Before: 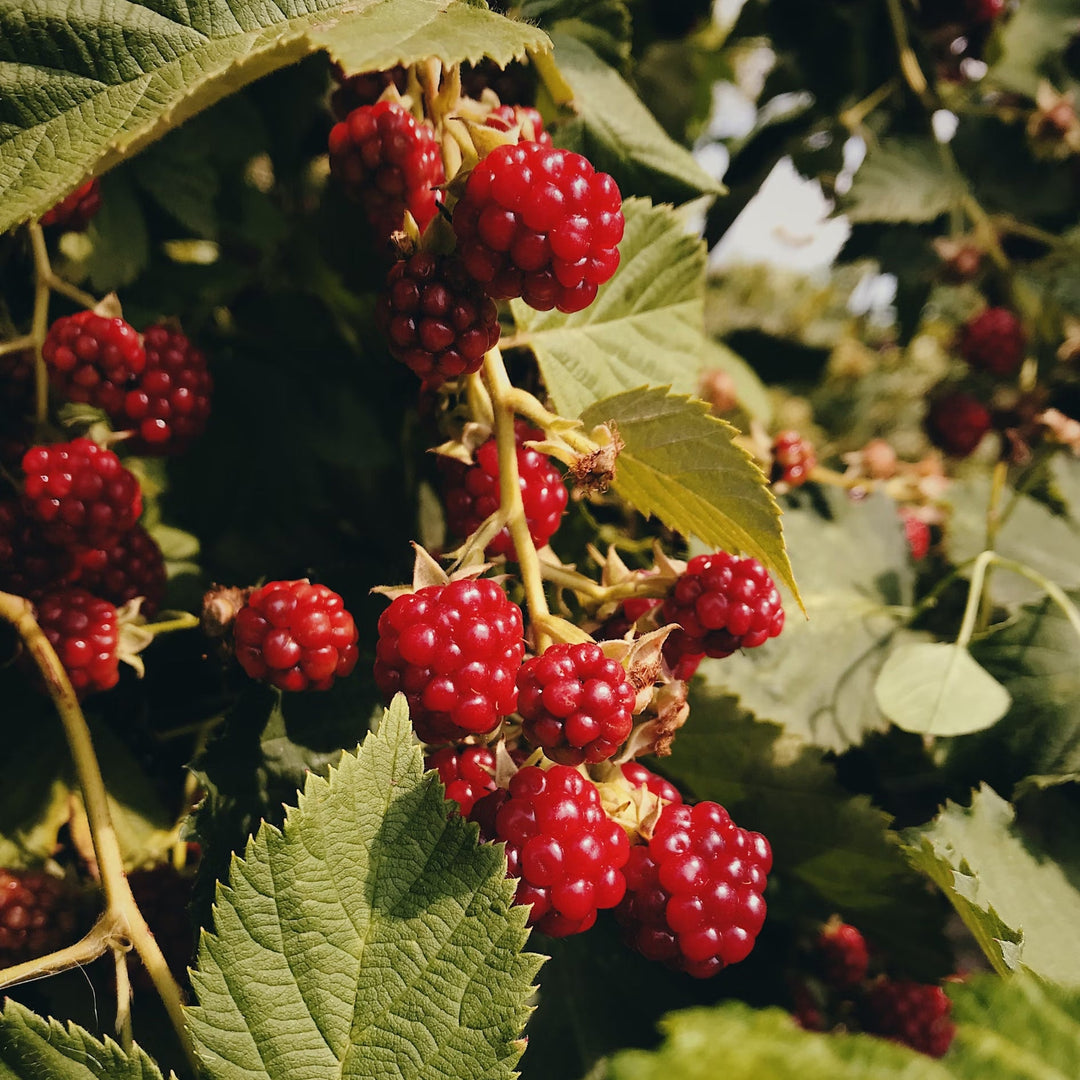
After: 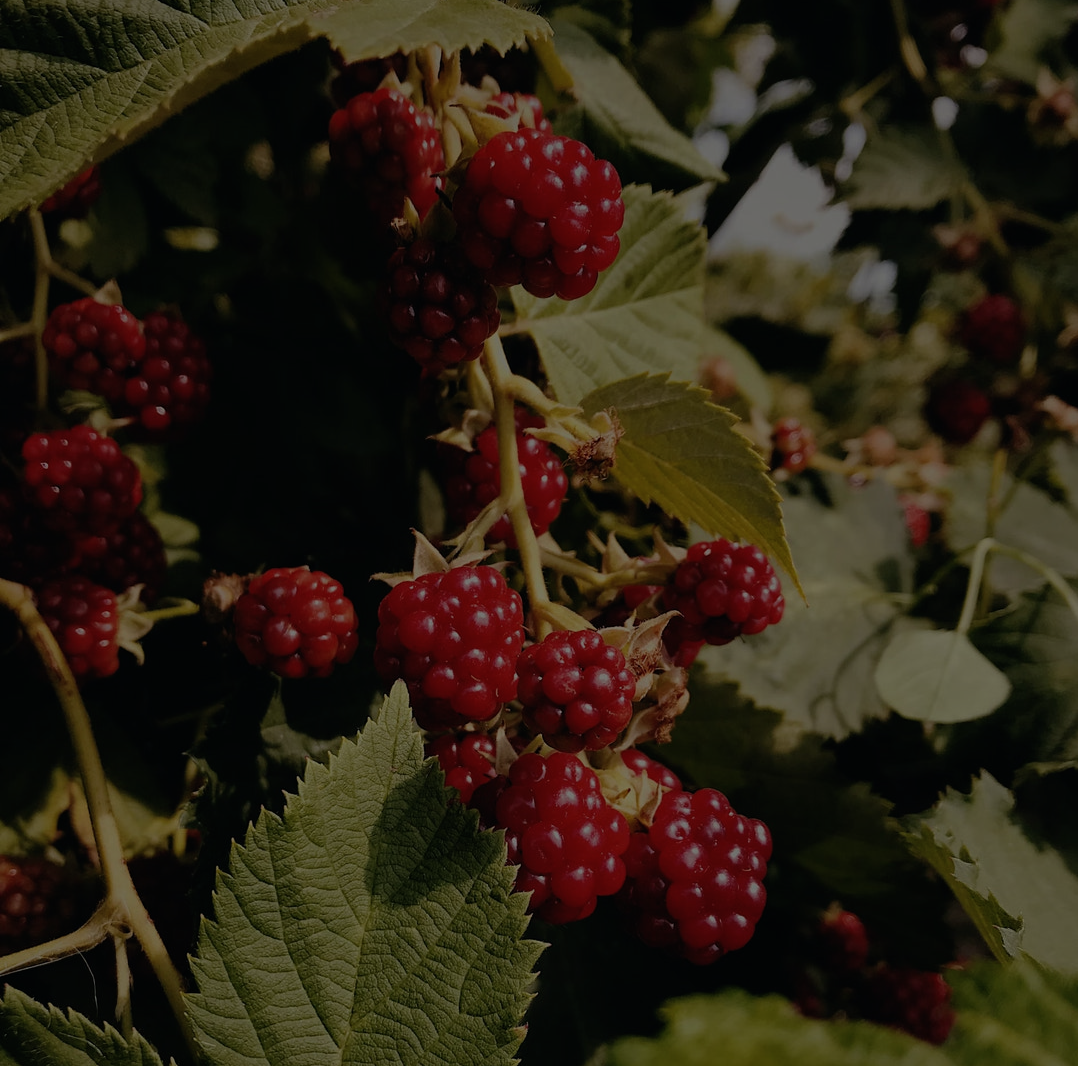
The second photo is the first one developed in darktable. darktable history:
exposure: exposure -2.378 EV, compensate highlight preservation false
shadows and highlights: shadows 12.56, white point adjustment 1.1, highlights -0.634, soften with gaussian
tone equalizer: edges refinement/feathering 500, mask exposure compensation -1.57 EV, preserve details no
crop: top 1.239%, right 0.109%
